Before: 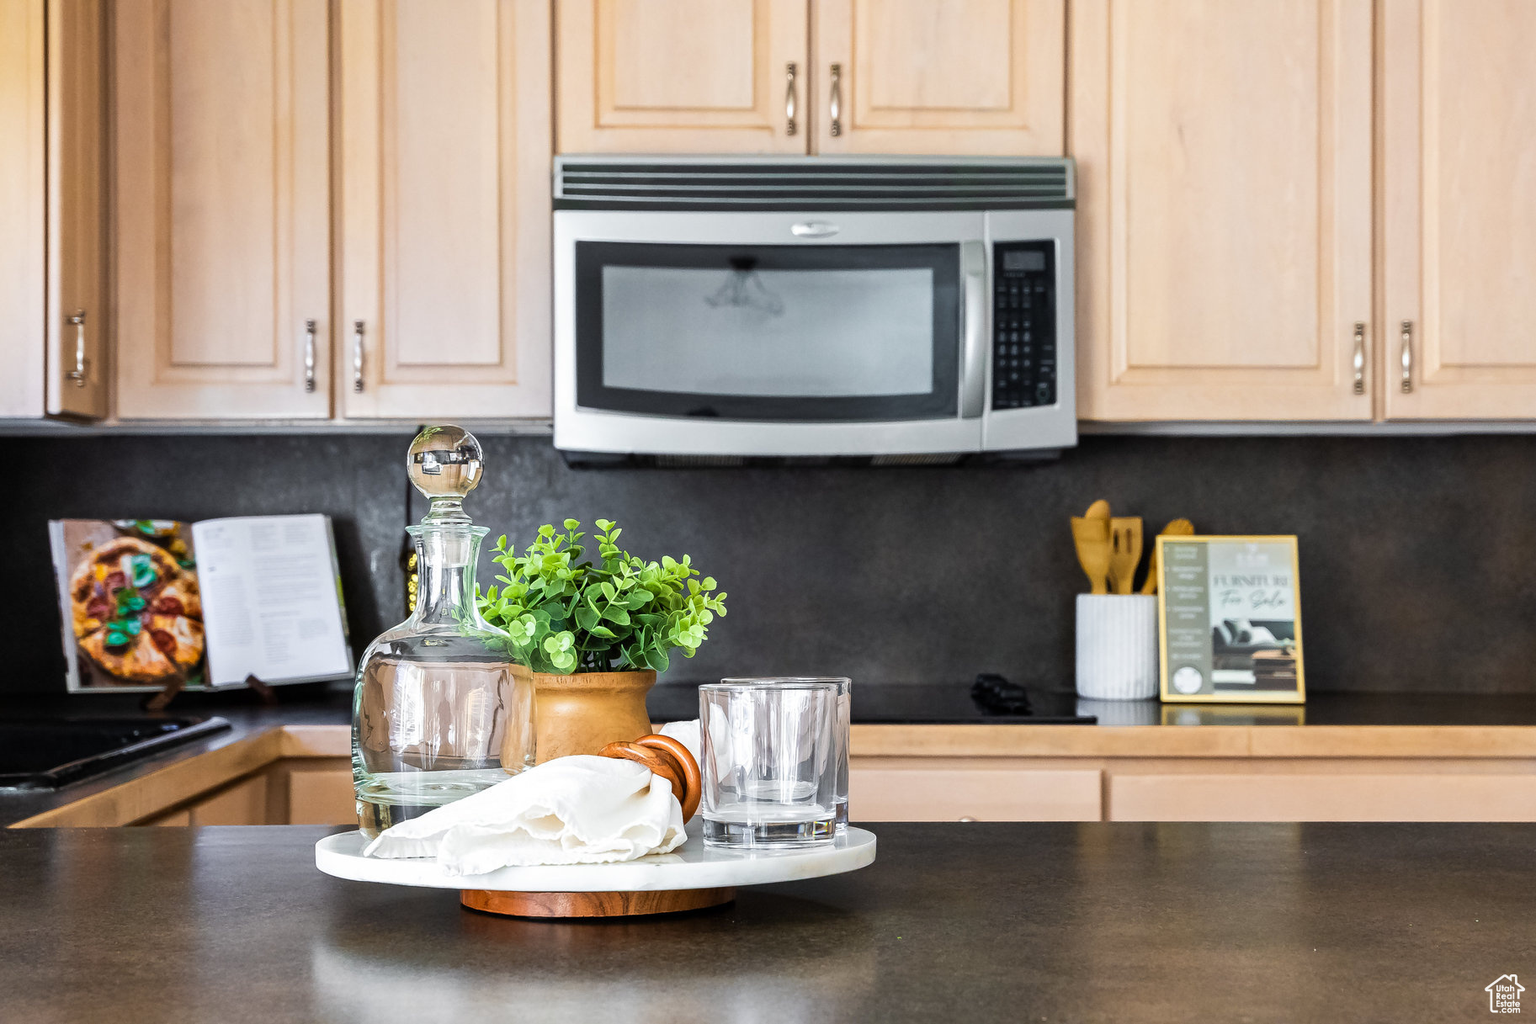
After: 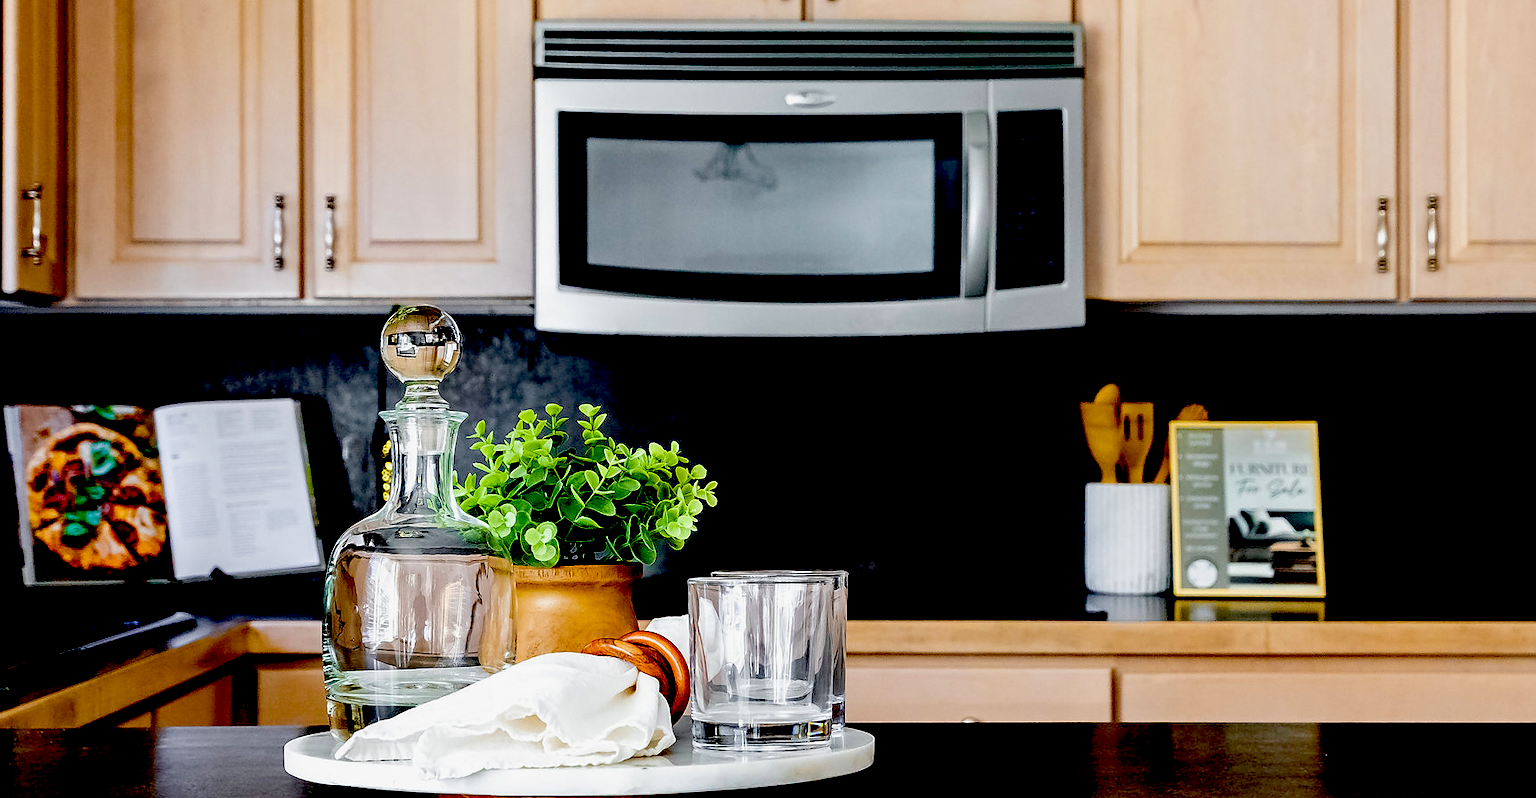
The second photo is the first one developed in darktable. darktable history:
crop and rotate: left 2.991%, top 13.302%, right 1.981%, bottom 12.636%
exposure: black level correction 0.1, exposure -0.092 EV, compensate highlight preservation false
sharpen: radius 1, threshold 1
